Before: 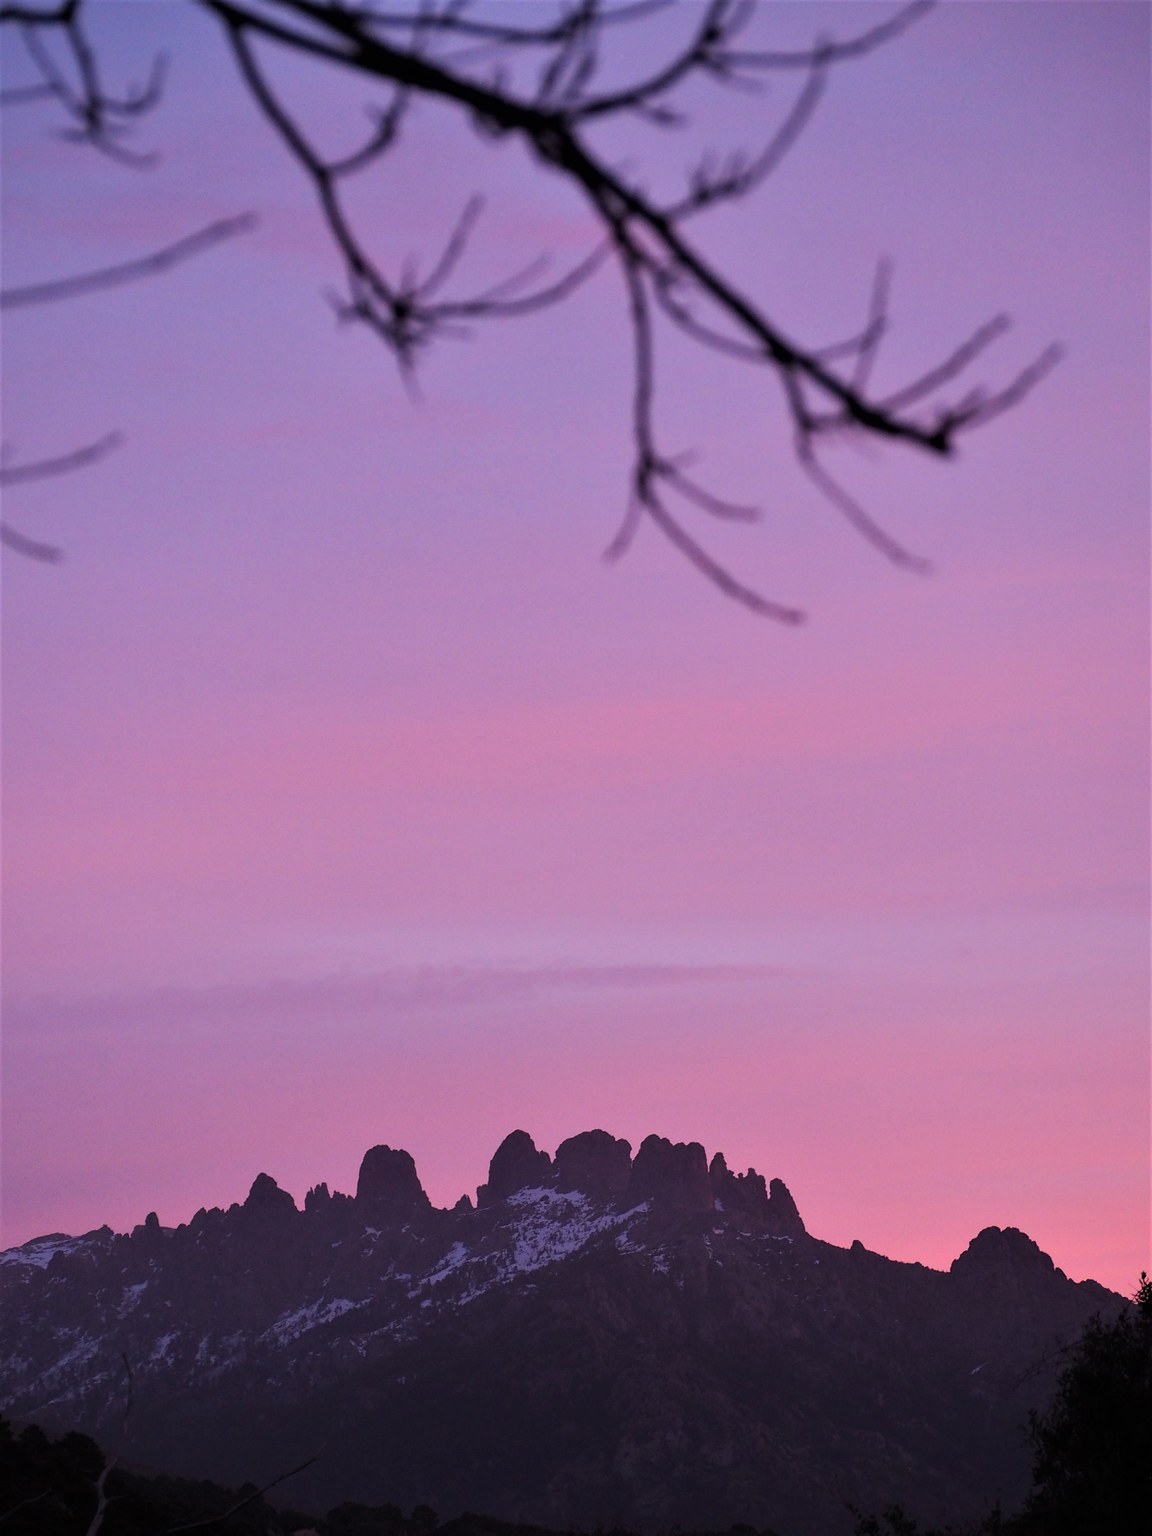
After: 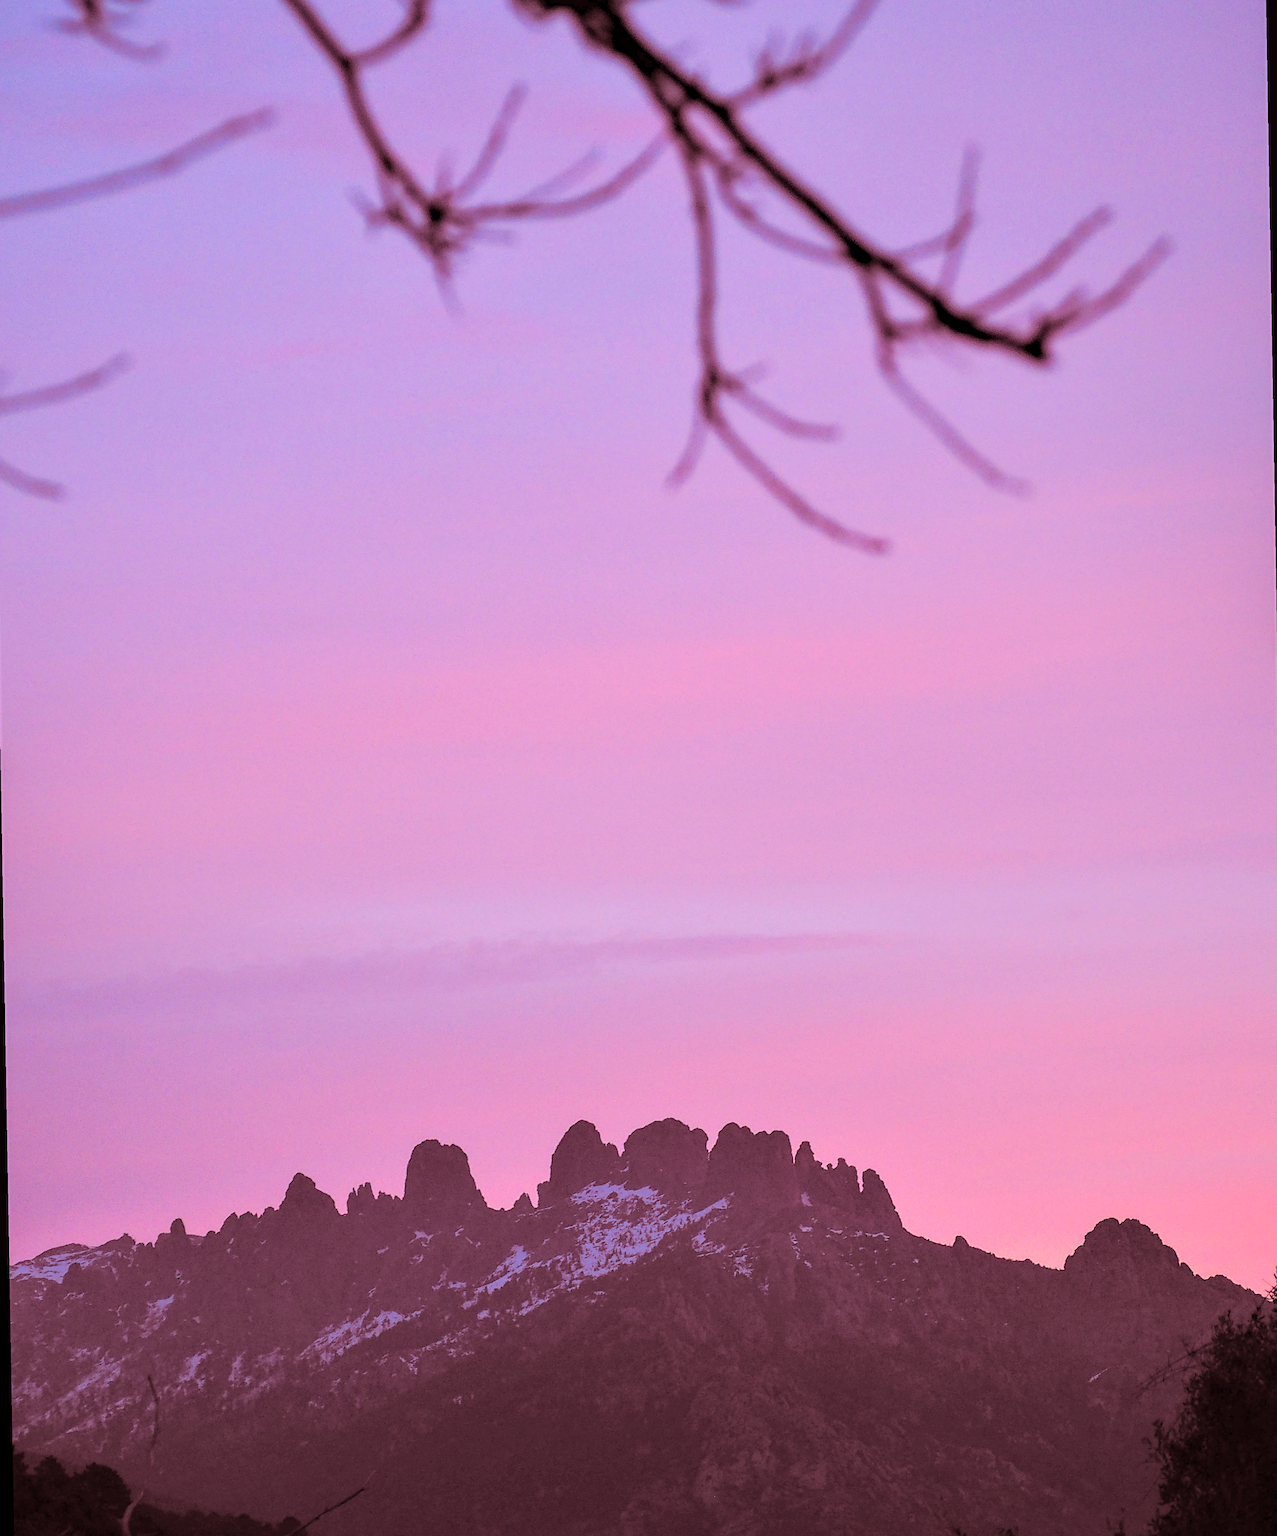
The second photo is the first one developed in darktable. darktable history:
crop and rotate: top 6.25%
color balance rgb: perceptual saturation grading › global saturation 20%, perceptual saturation grading › highlights -25%, perceptual saturation grading › shadows 50%
rotate and perspective: rotation -1°, crop left 0.011, crop right 0.989, crop top 0.025, crop bottom 0.975
local contrast: on, module defaults
contrast brightness saturation: brightness 0.28
split-toning: compress 20%
sharpen: on, module defaults
